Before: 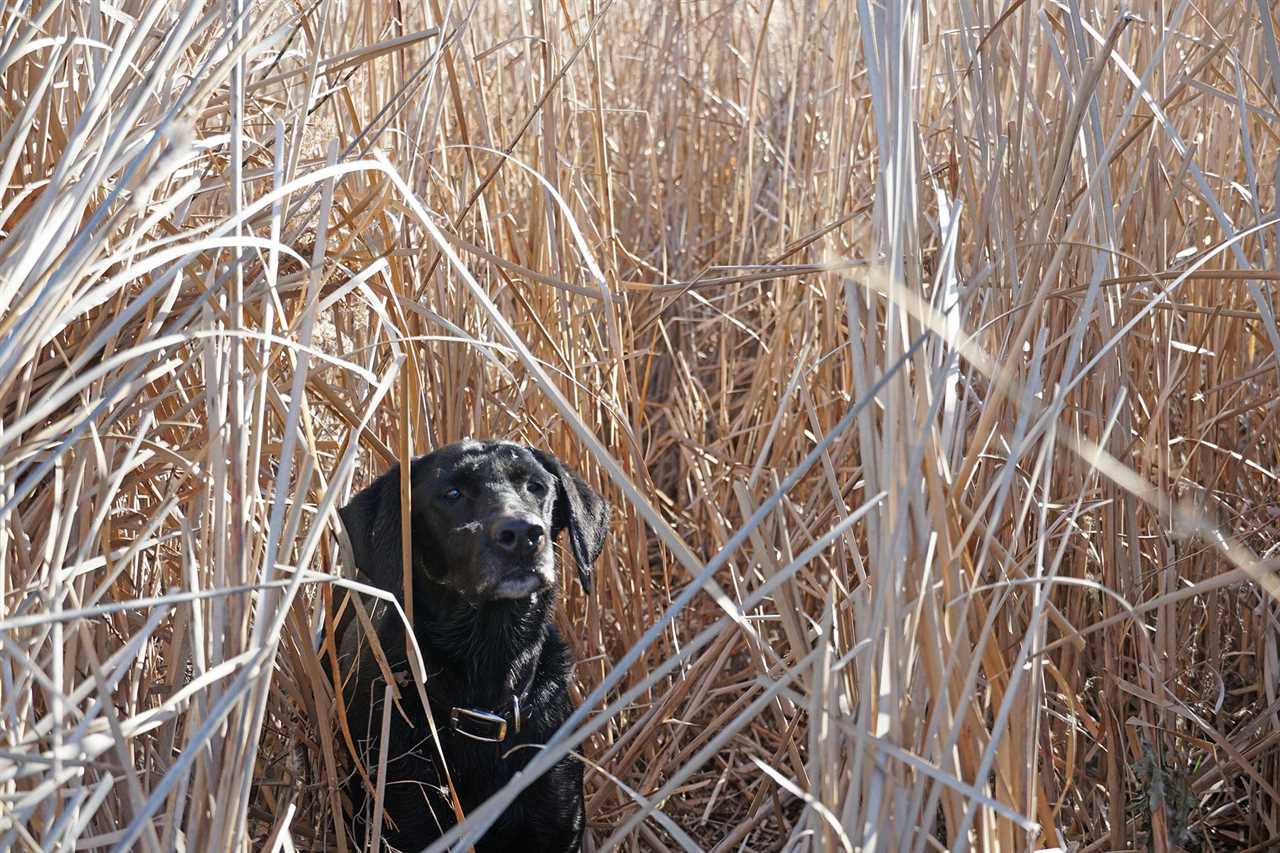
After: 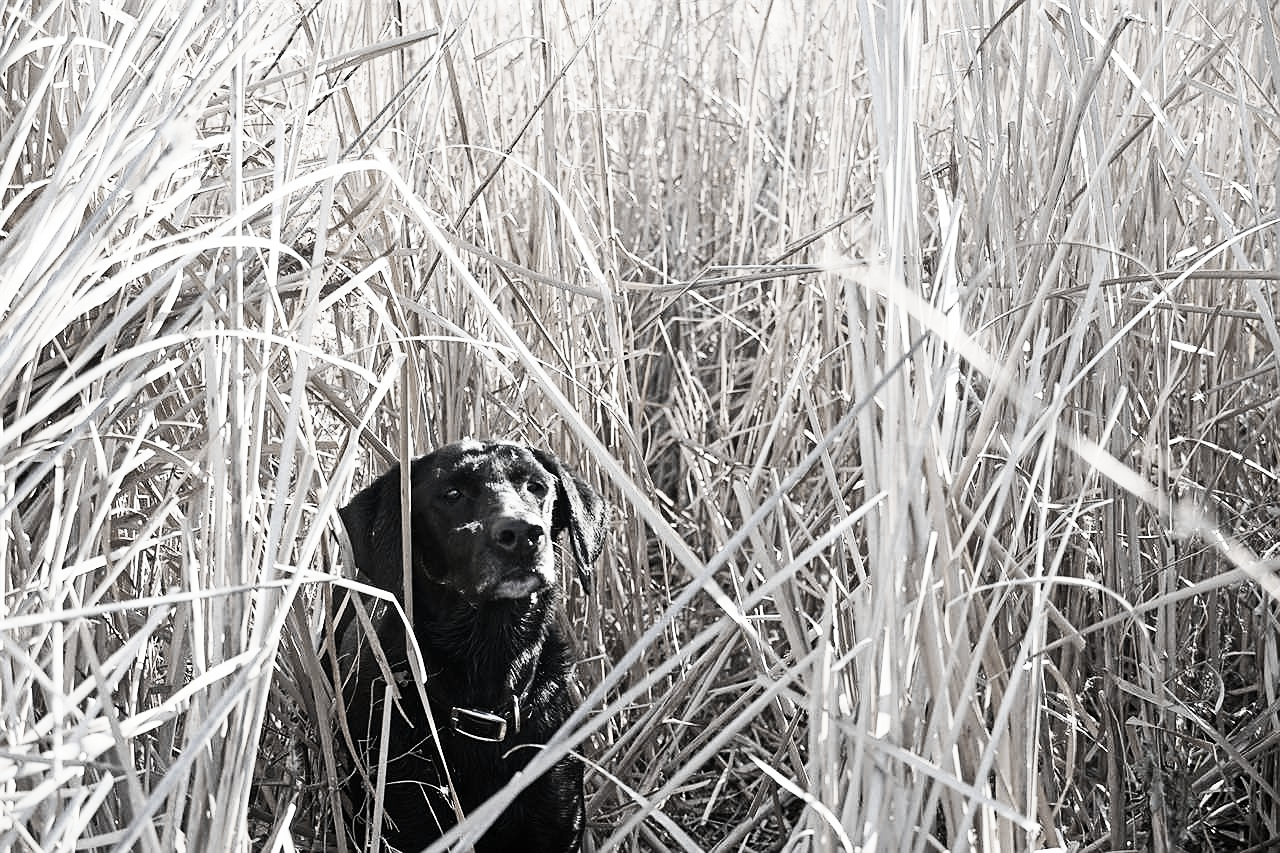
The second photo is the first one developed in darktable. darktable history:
sharpen: radius 0.969, amount 0.604
color correction: saturation 0.2
color balance rgb: perceptual saturation grading › global saturation 20%, perceptual saturation grading › highlights -25%, perceptual saturation grading › shadows 50%
color zones: curves: ch0 [(0, 0.487) (0.241, 0.395) (0.434, 0.373) (0.658, 0.412) (0.838, 0.487)]; ch1 [(0, 0) (0.053, 0.053) (0.211, 0.202) (0.579, 0.259) (0.781, 0.241)]
tone curve: curves: ch0 [(0, 0) (0.093, 0.104) (0.226, 0.291) (0.327, 0.431) (0.471, 0.648) (0.759, 0.926) (1, 1)], color space Lab, linked channels, preserve colors none
contrast brightness saturation: contrast 0.18, saturation 0.3
